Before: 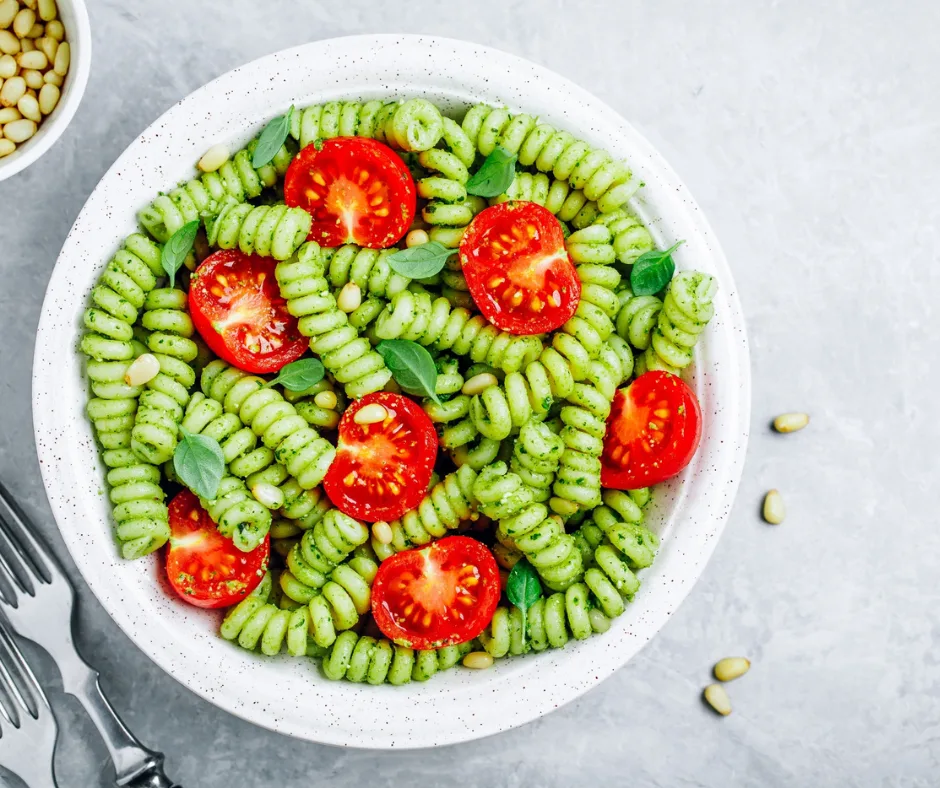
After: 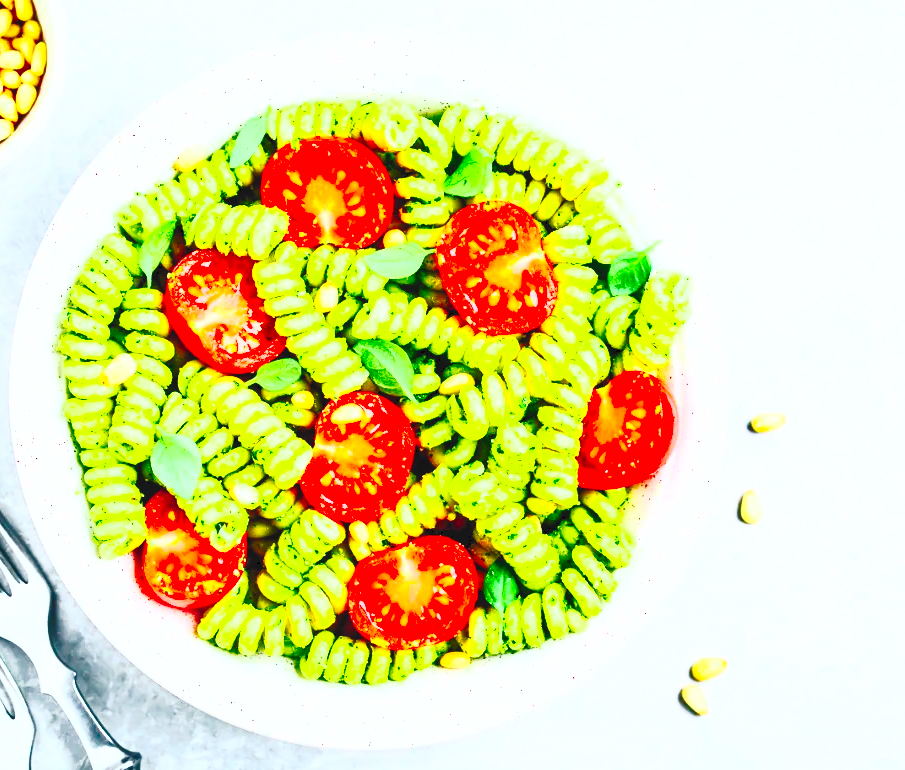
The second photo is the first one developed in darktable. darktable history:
tone curve: curves: ch0 [(0, 0) (0.003, 0.049) (0.011, 0.052) (0.025, 0.057) (0.044, 0.069) (0.069, 0.076) (0.1, 0.09) (0.136, 0.111) (0.177, 0.15) (0.224, 0.197) (0.277, 0.267) (0.335, 0.366) (0.399, 0.477) (0.468, 0.561) (0.543, 0.651) (0.623, 0.733) (0.709, 0.804) (0.801, 0.869) (0.898, 0.924) (1, 1)], preserve colors none
crop and rotate: left 2.536%, right 1.107%, bottom 2.246%
contrast brightness saturation: contrast 1, brightness 1, saturation 1
